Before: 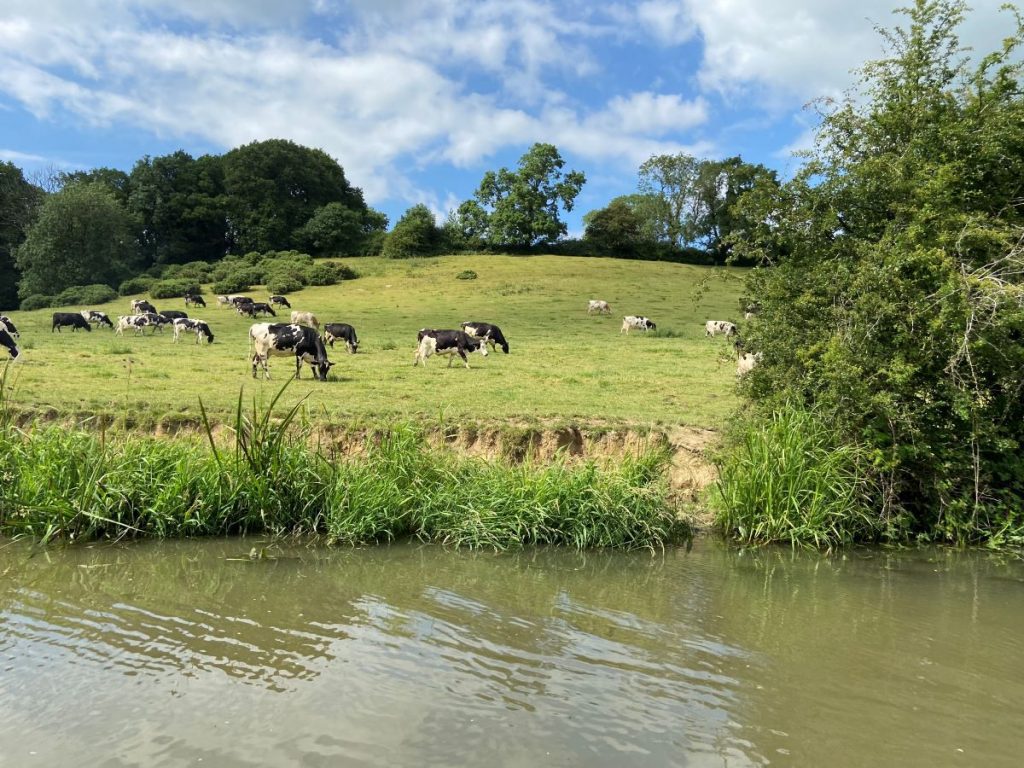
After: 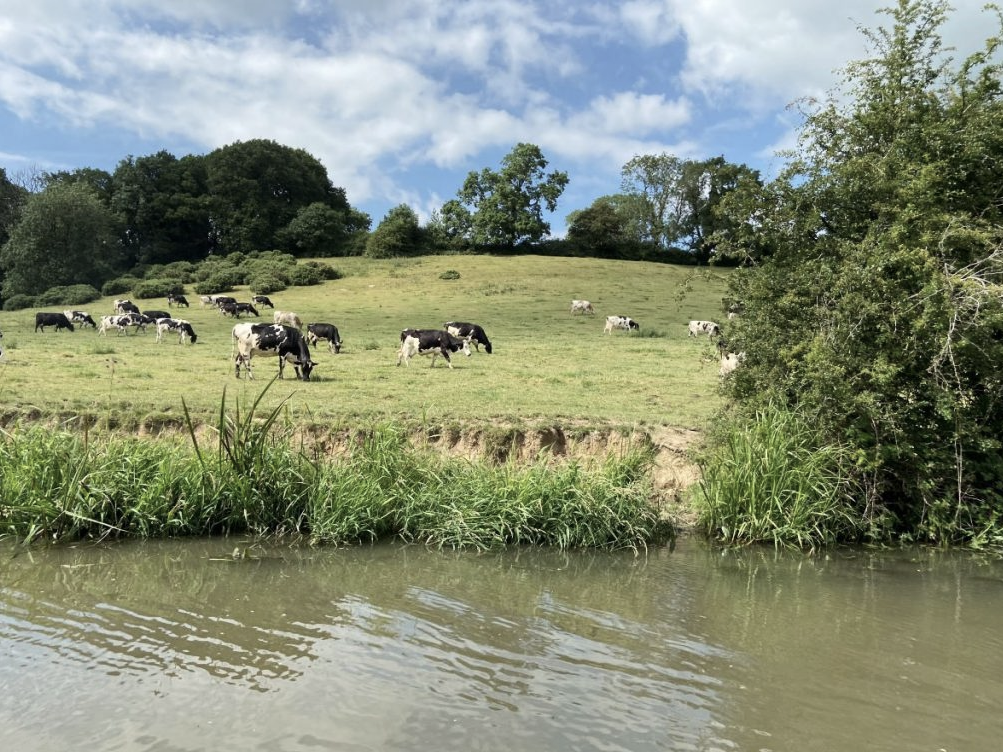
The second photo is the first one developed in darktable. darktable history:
contrast brightness saturation: contrast 0.098, saturation -0.291
crop: left 1.718%, right 0.279%, bottom 2.057%
